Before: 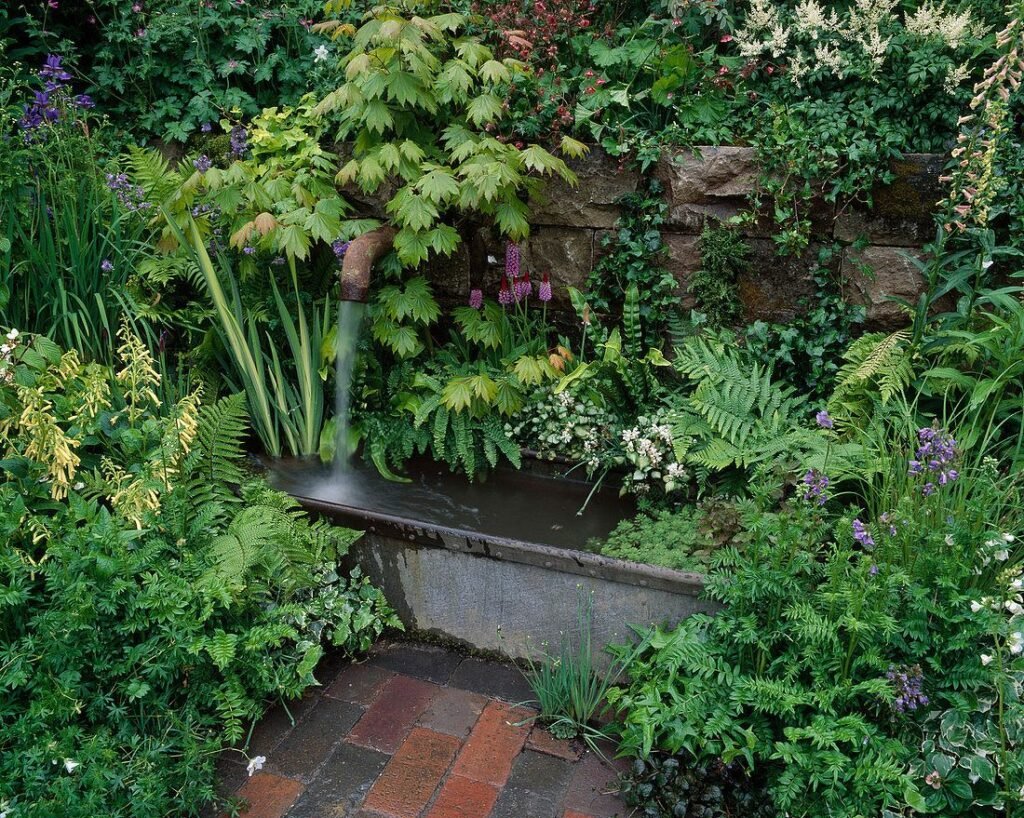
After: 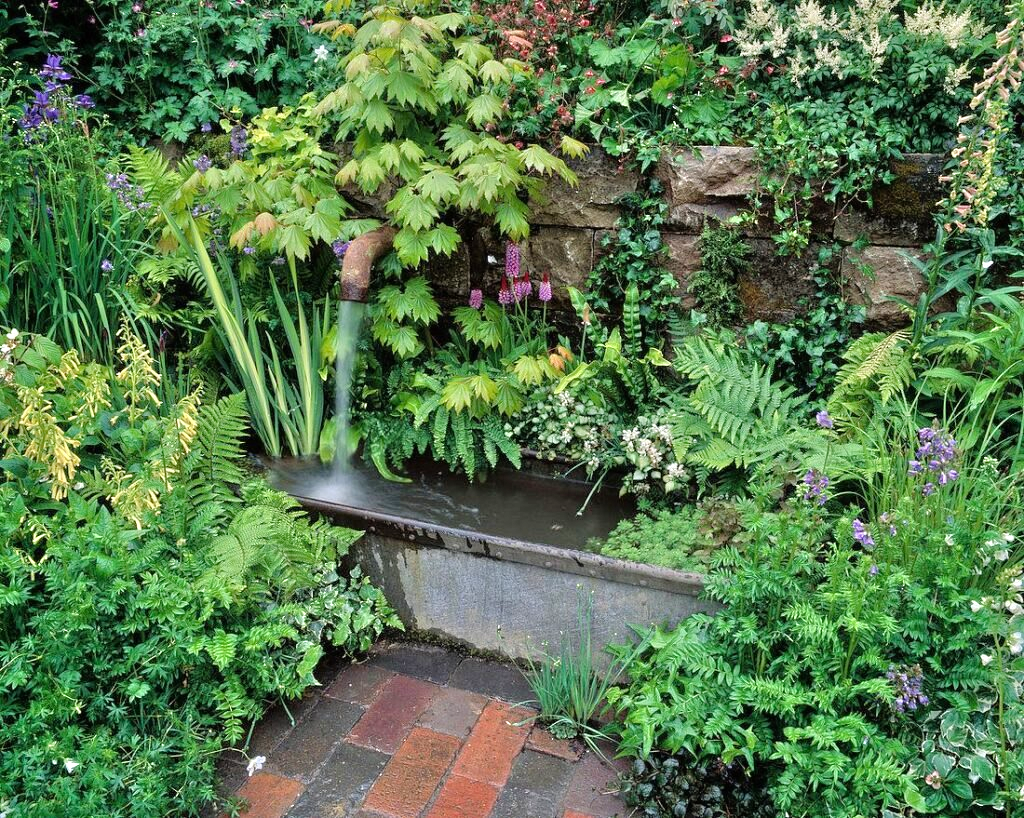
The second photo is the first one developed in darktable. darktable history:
tone equalizer: -7 EV 0.147 EV, -6 EV 0.614 EV, -5 EV 1.13 EV, -4 EV 1.31 EV, -3 EV 1.18 EV, -2 EV 0.6 EV, -1 EV 0.167 EV, mask exposure compensation -0.497 EV
